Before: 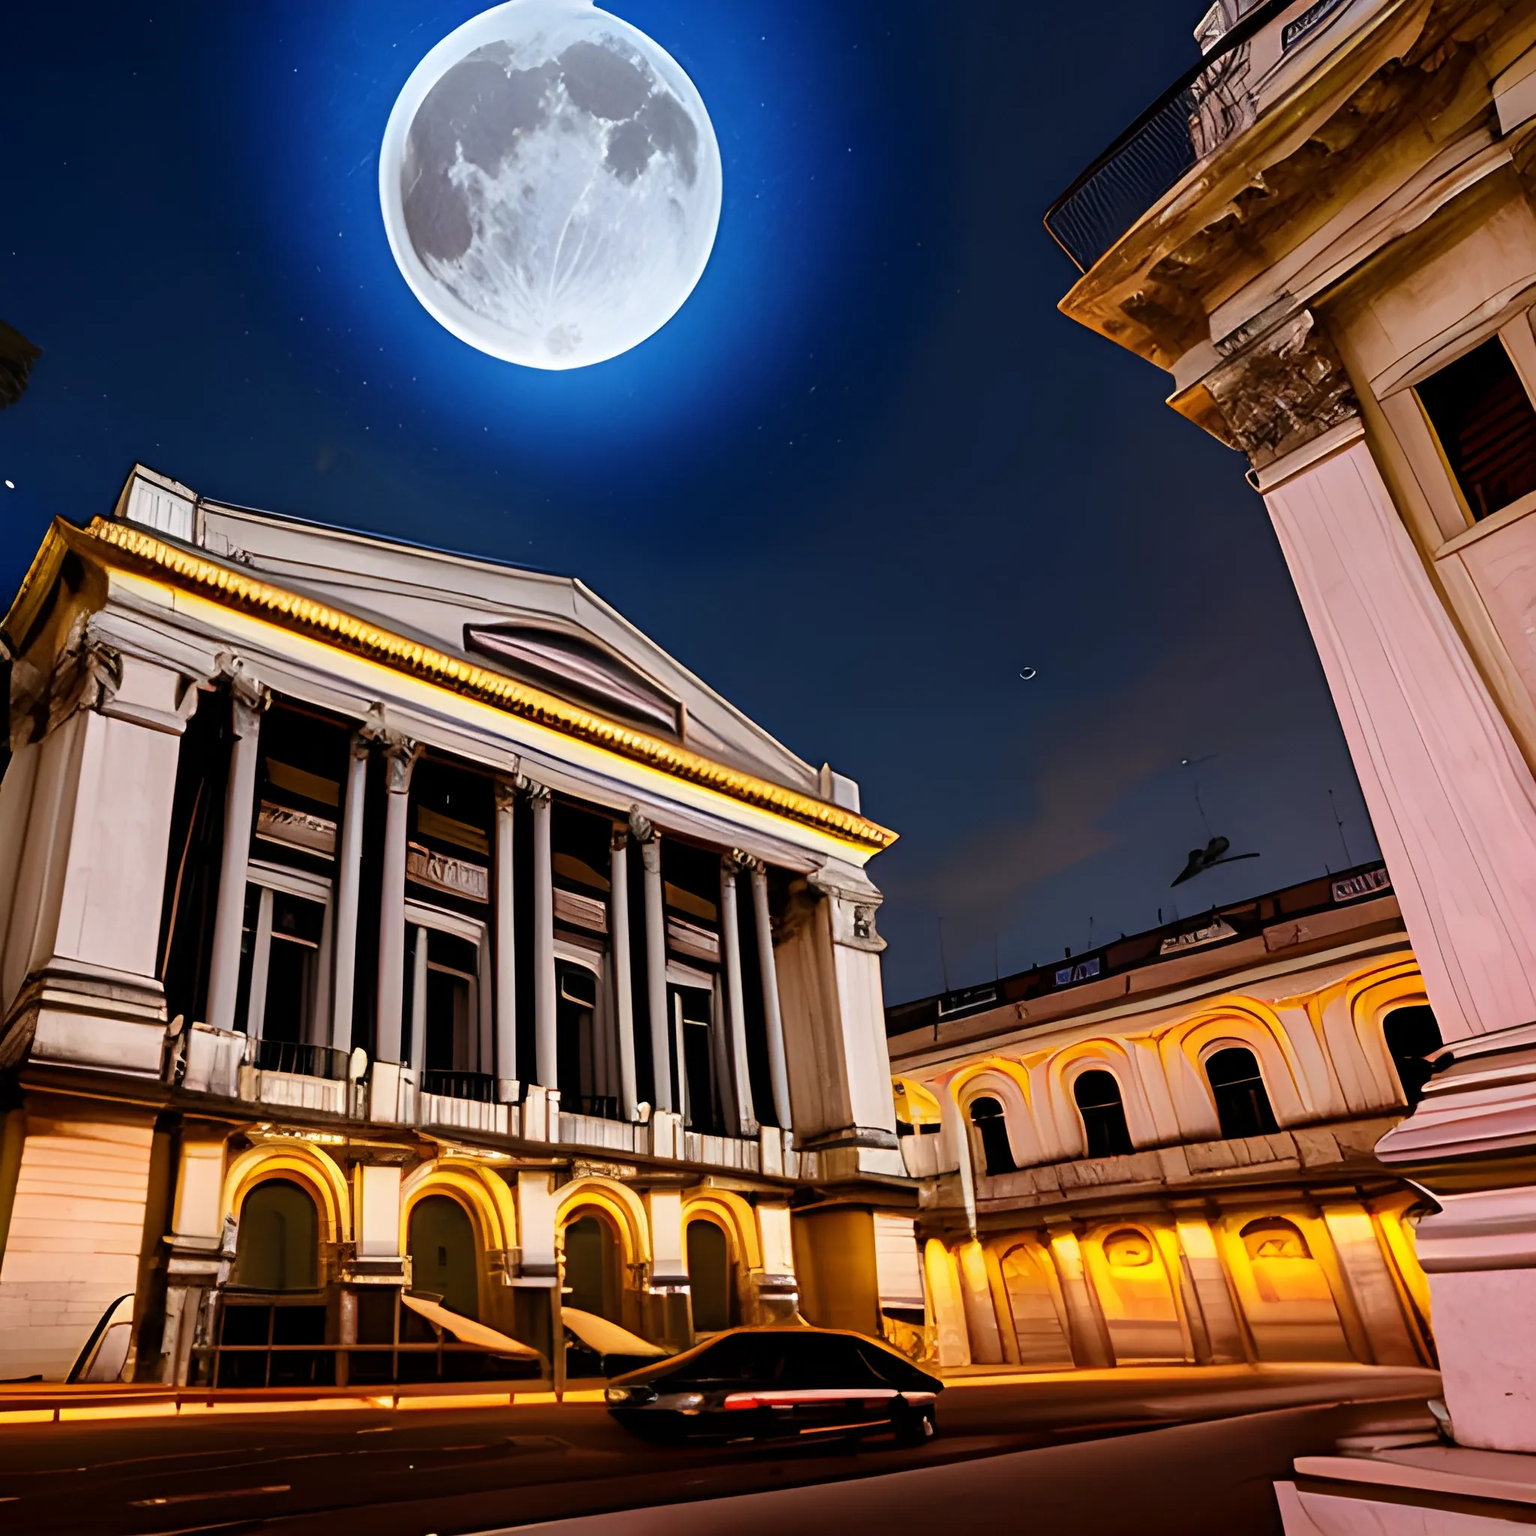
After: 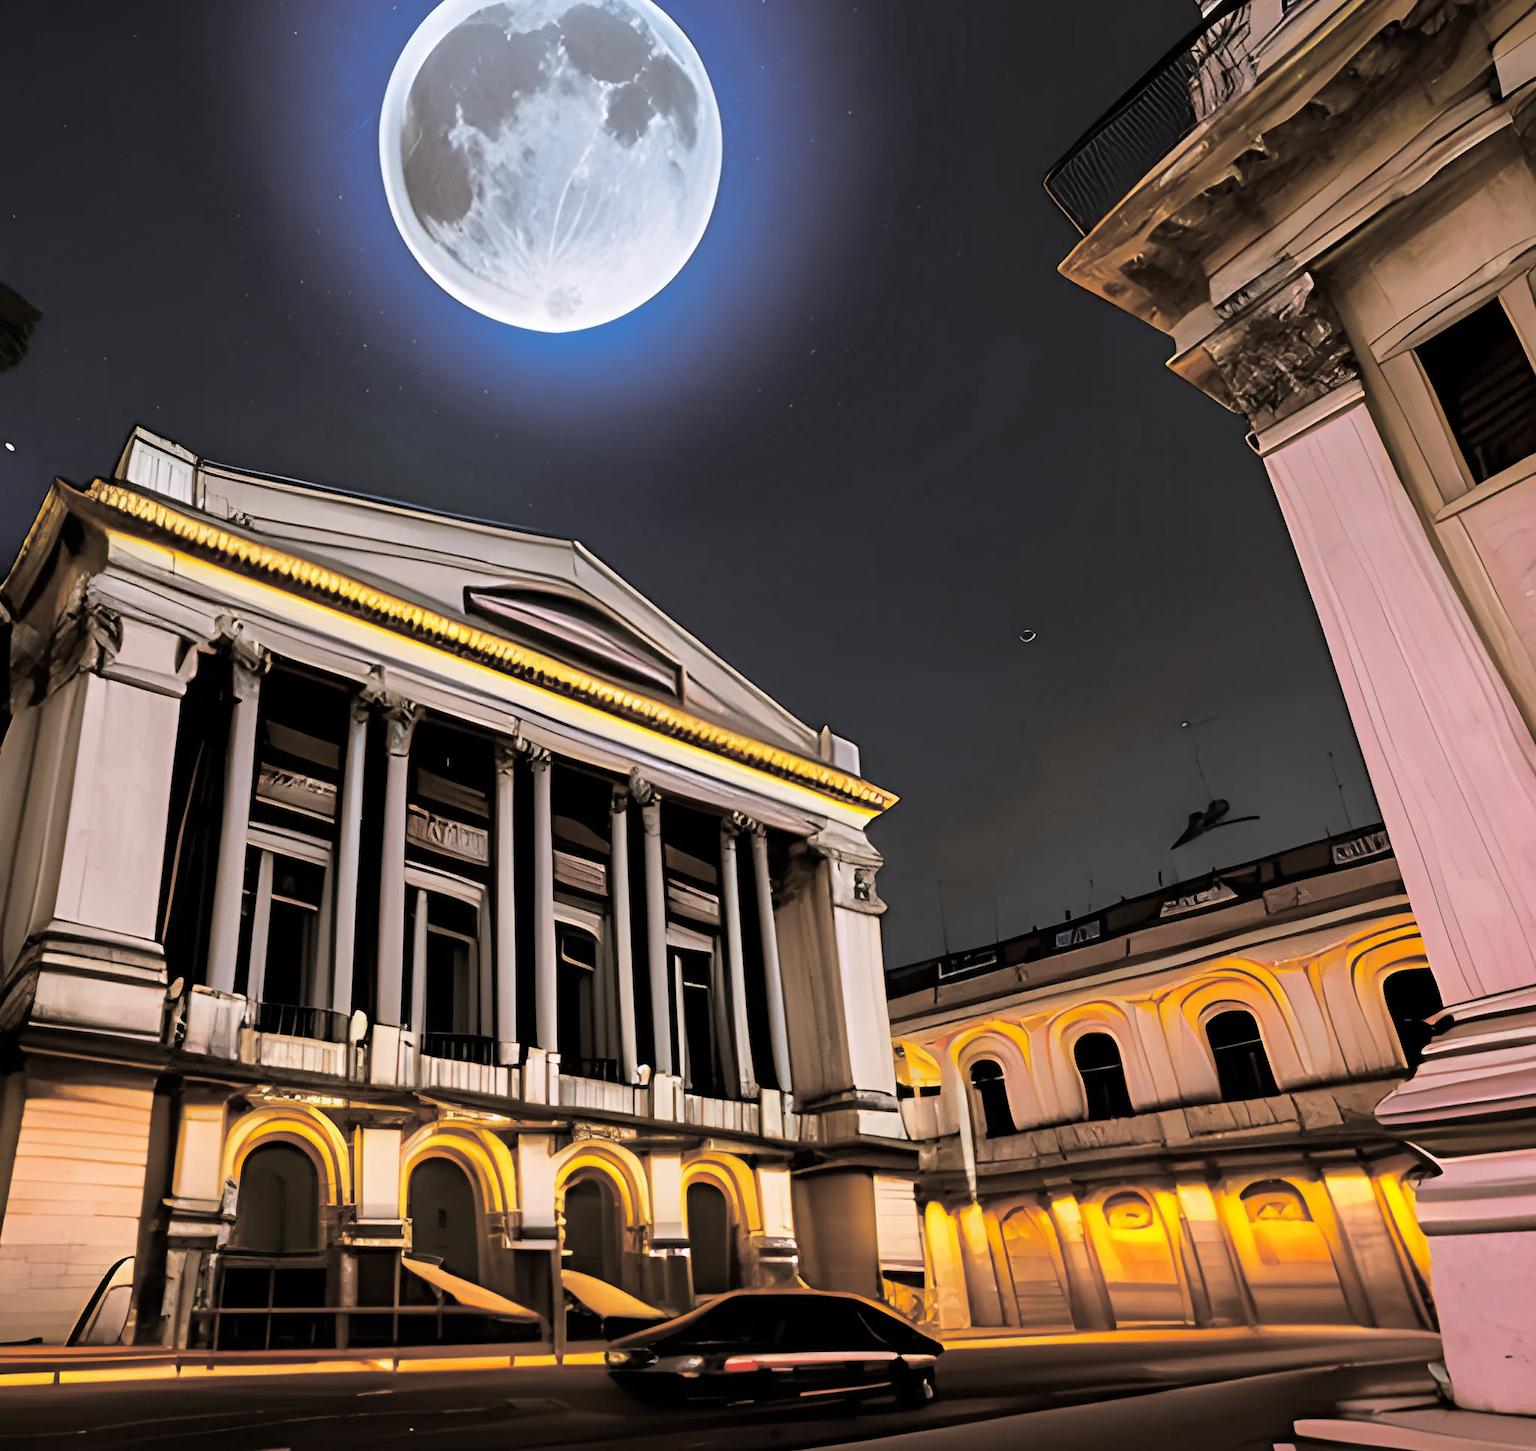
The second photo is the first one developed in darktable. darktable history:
crop and rotate: top 2.479%, bottom 3.018%
split-toning: shadows › hue 46.8°, shadows › saturation 0.17, highlights › hue 316.8°, highlights › saturation 0.27, balance -51.82
